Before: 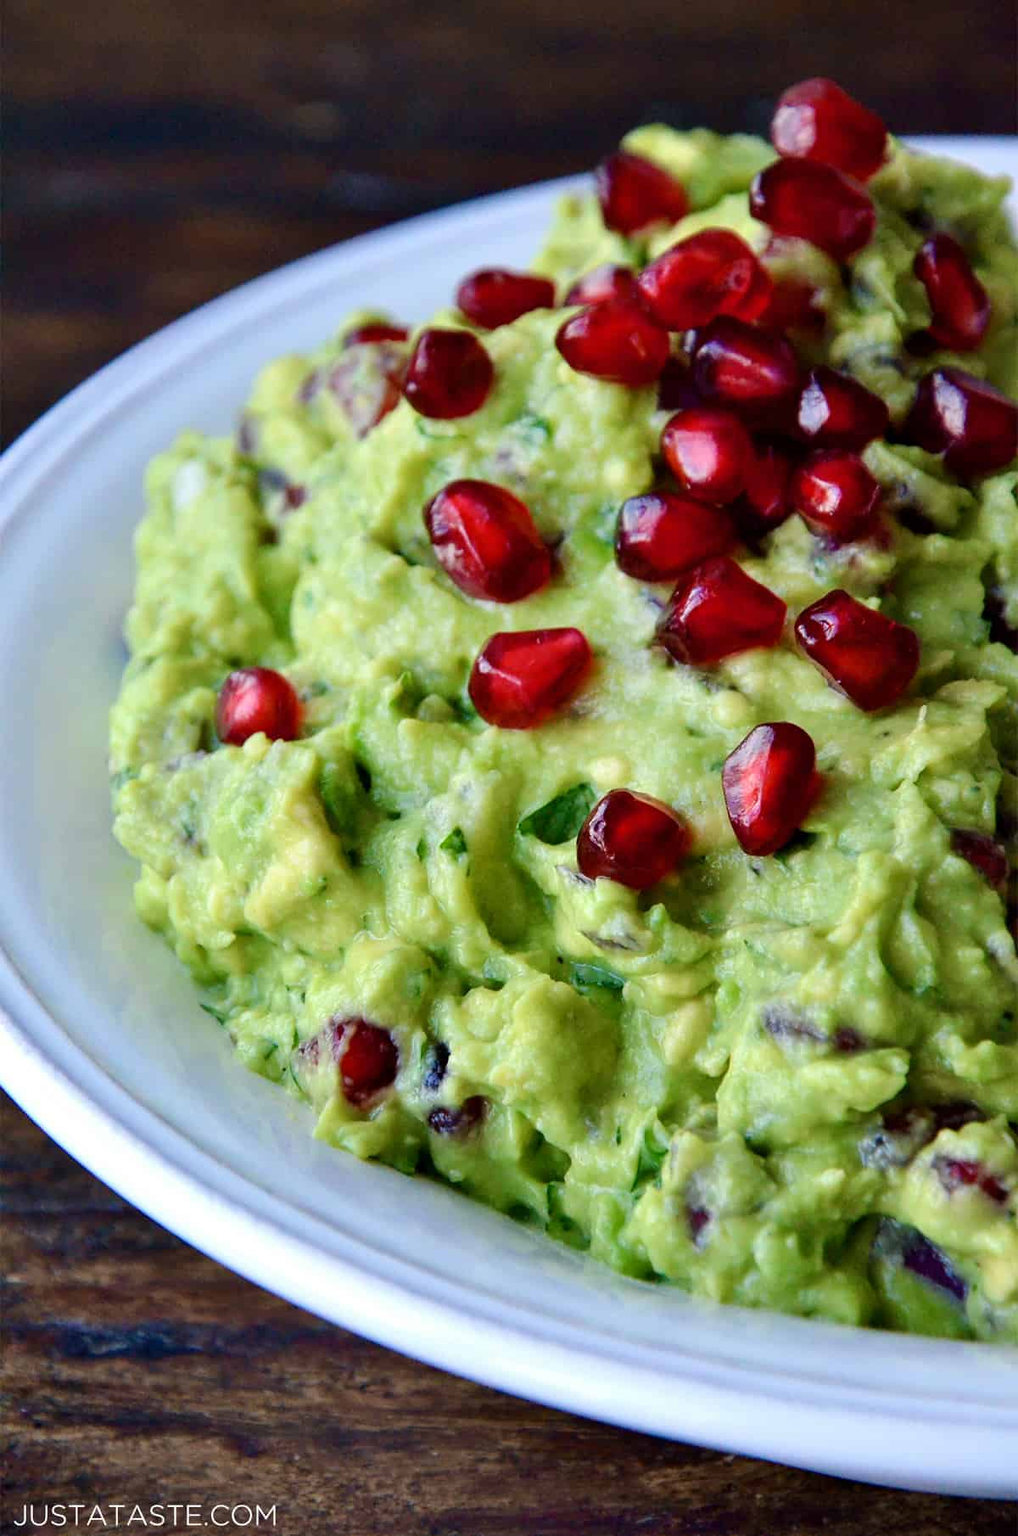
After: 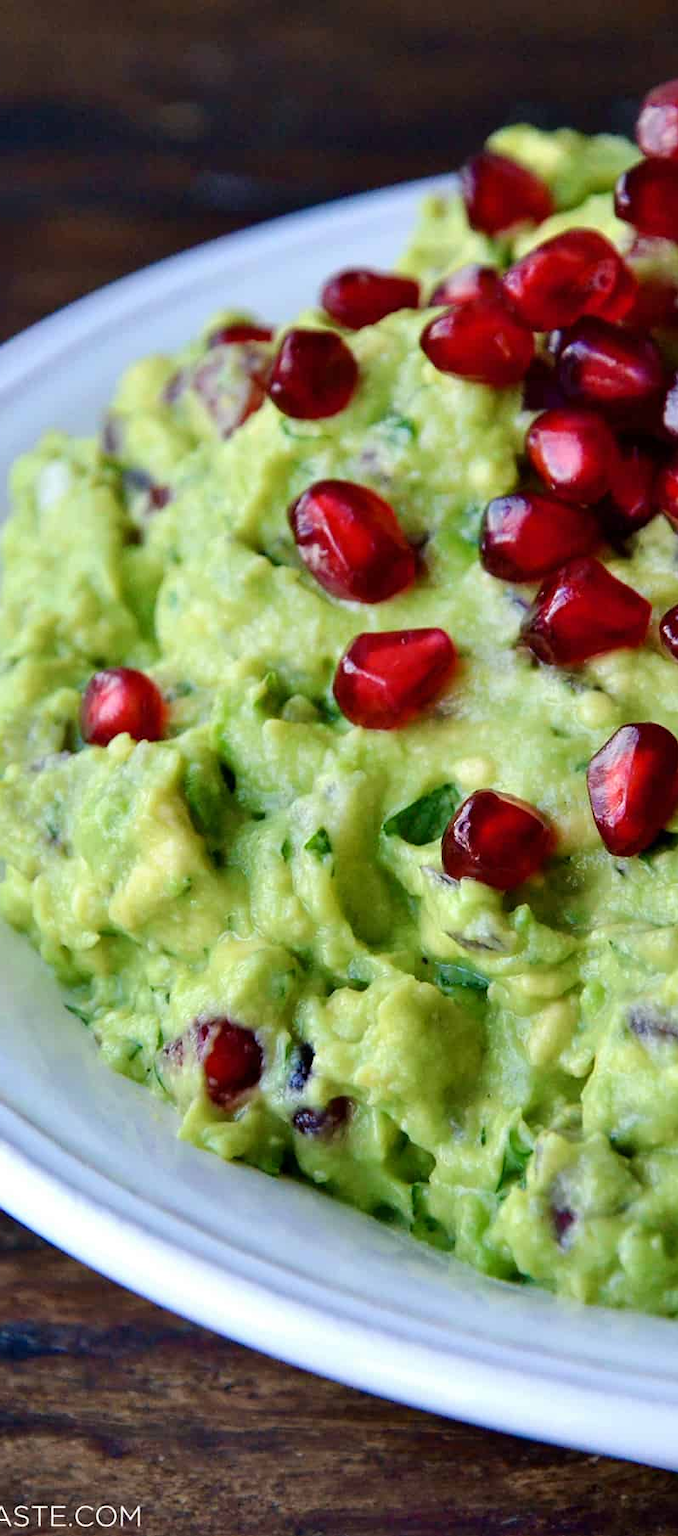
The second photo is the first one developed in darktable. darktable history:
crop and rotate: left 13.337%, right 20.066%
